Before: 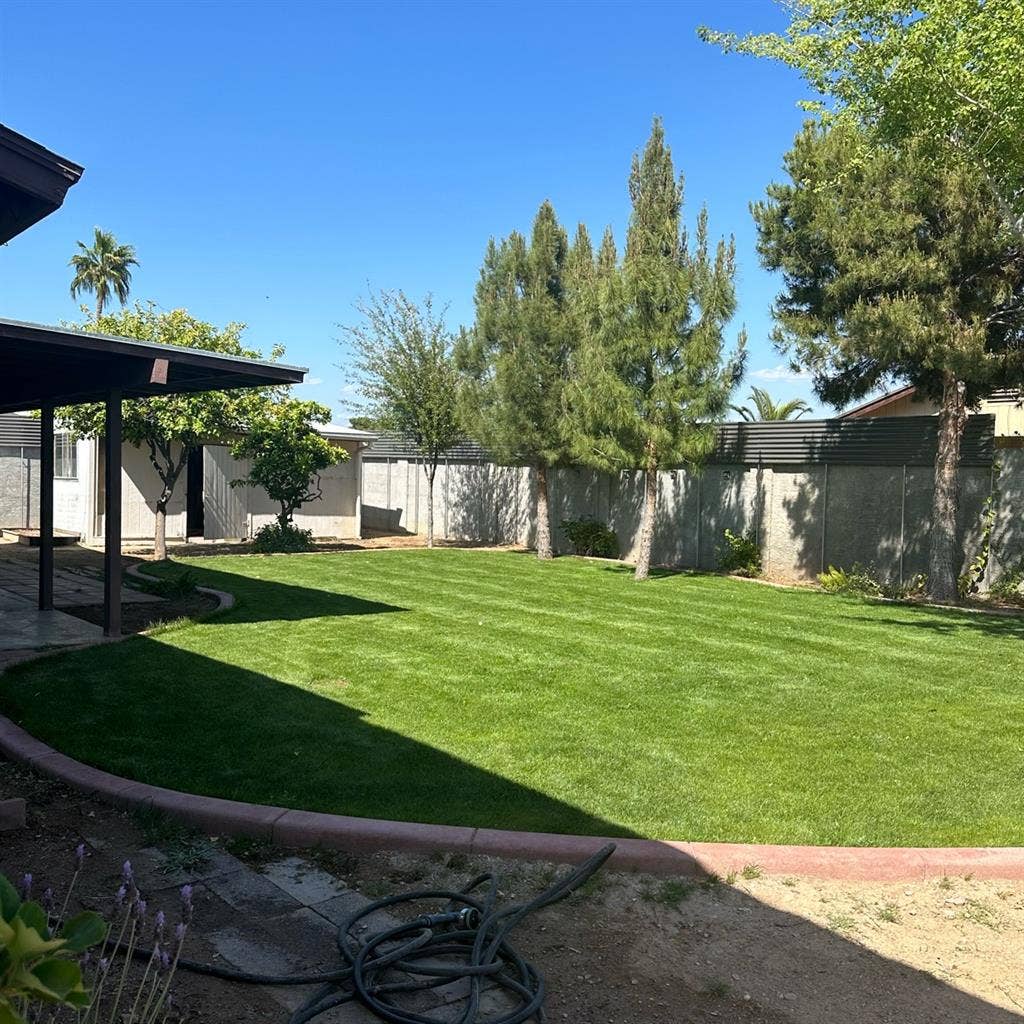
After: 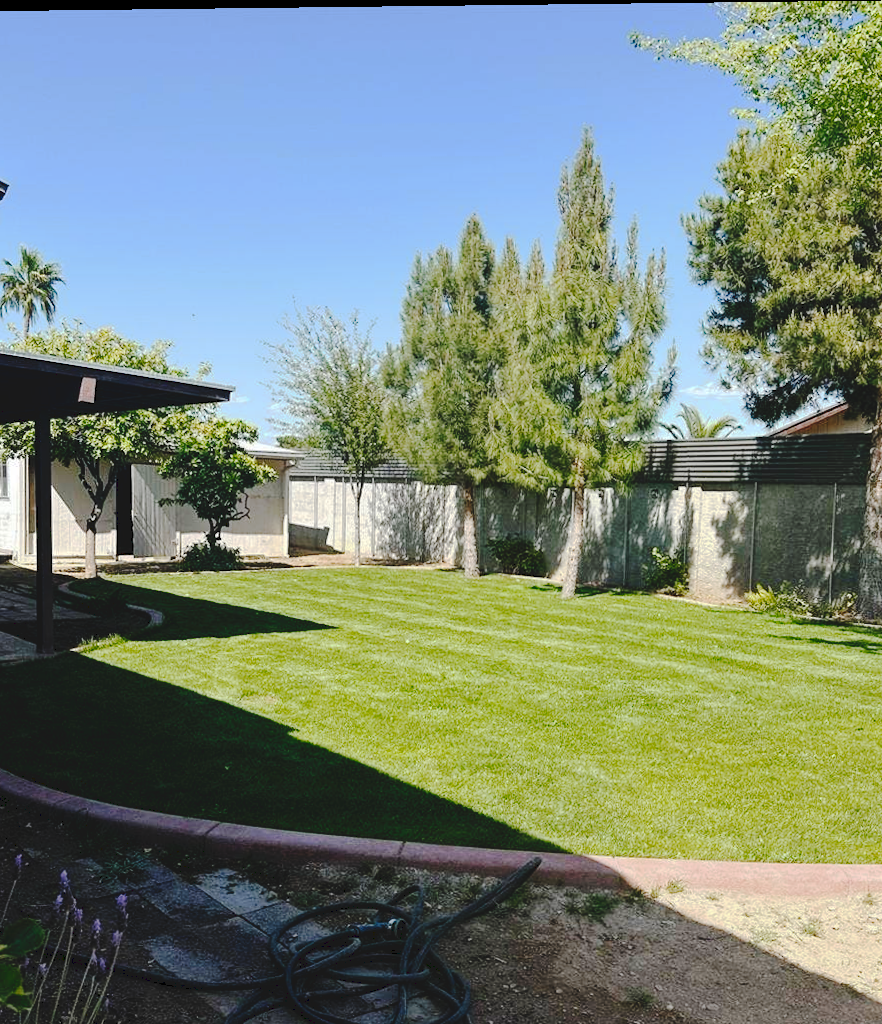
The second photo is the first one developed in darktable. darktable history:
tone curve: curves: ch0 [(0, 0) (0.003, 0.089) (0.011, 0.089) (0.025, 0.088) (0.044, 0.089) (0.069, 0.094) (0.1, 0.108) (0.136, 0.119) (0.177, 0.147) (0.224, 0.204) (0.277, 0.28) (0.335, 0.389) (0.399, 0.486) (0.468, 0.588) (0.543, 0.647) (0.623, 0.705) (0.709, 0.759) (0.801, 0.815) (0.898, 0.873) (1, 1)], preserve colors none
crop: left 7.598%, right 7.873%
rotate and perspective: lens shift (vertical) 0.048, lens shift (horizontal) -0.024, automatic cropping off
